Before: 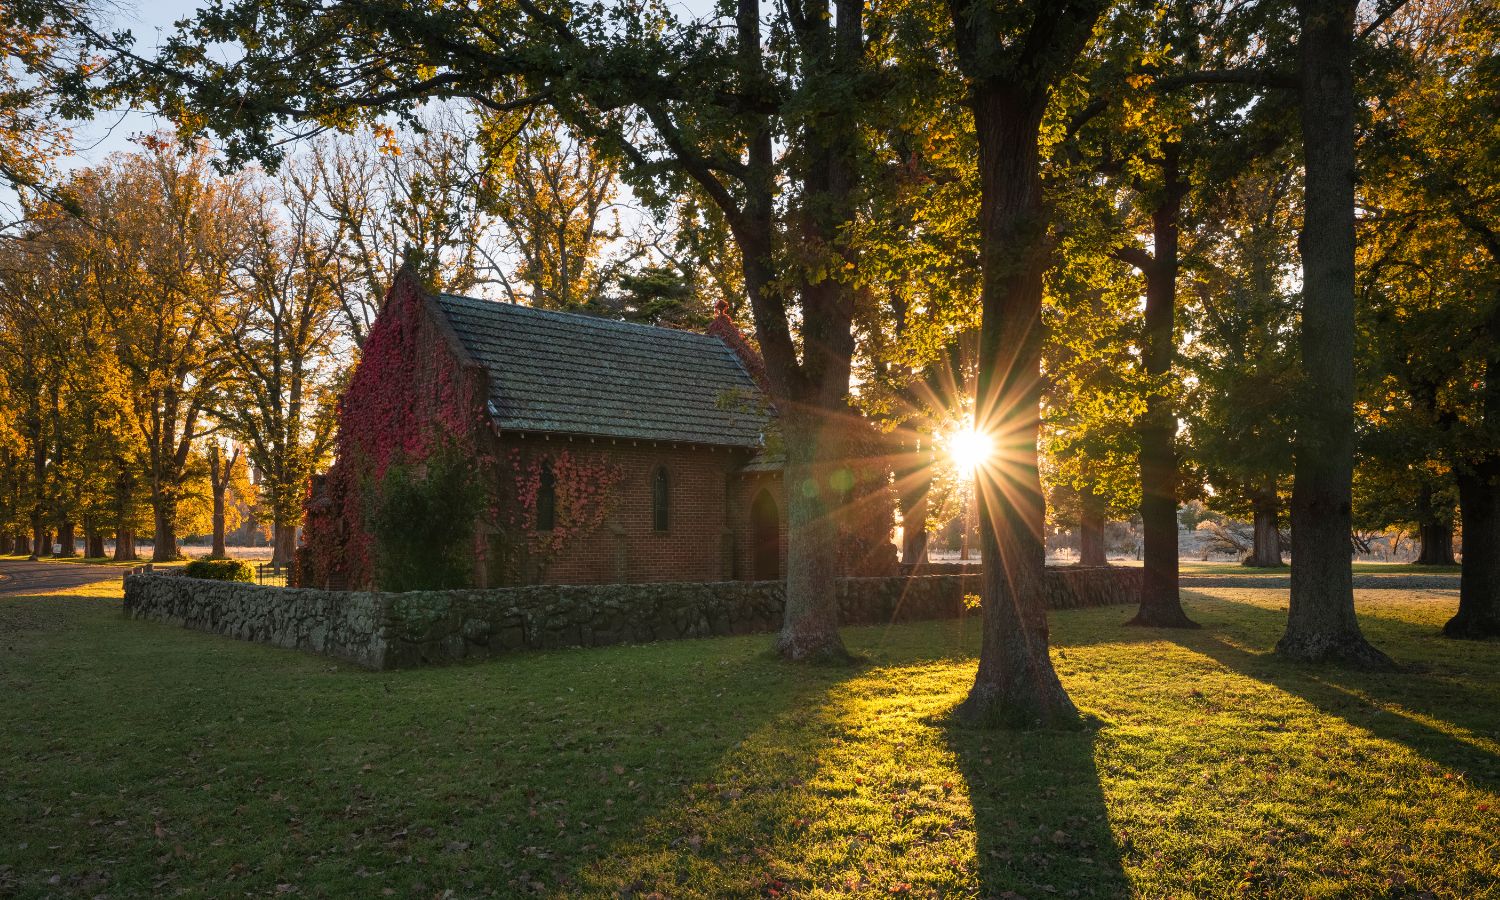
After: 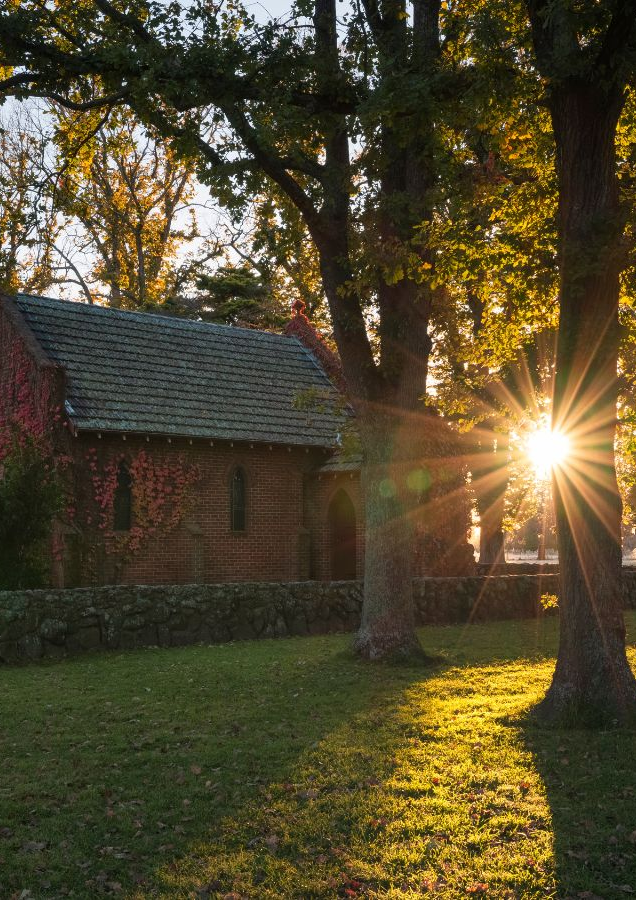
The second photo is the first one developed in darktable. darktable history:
crop: left 28.251%, right 29.294%
